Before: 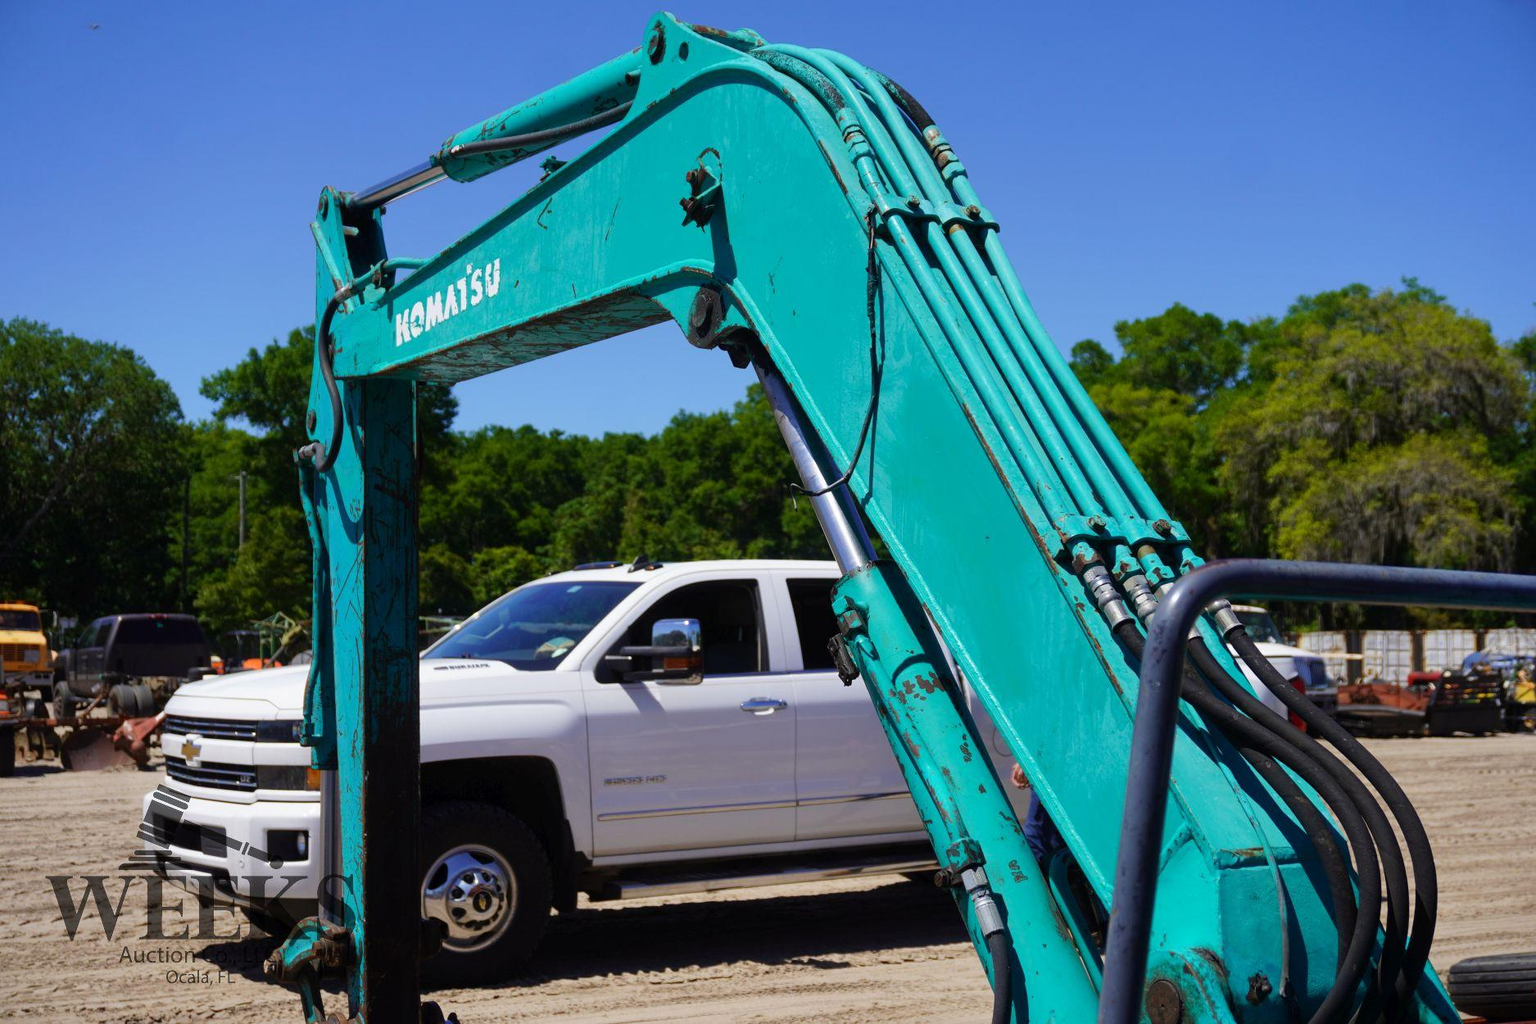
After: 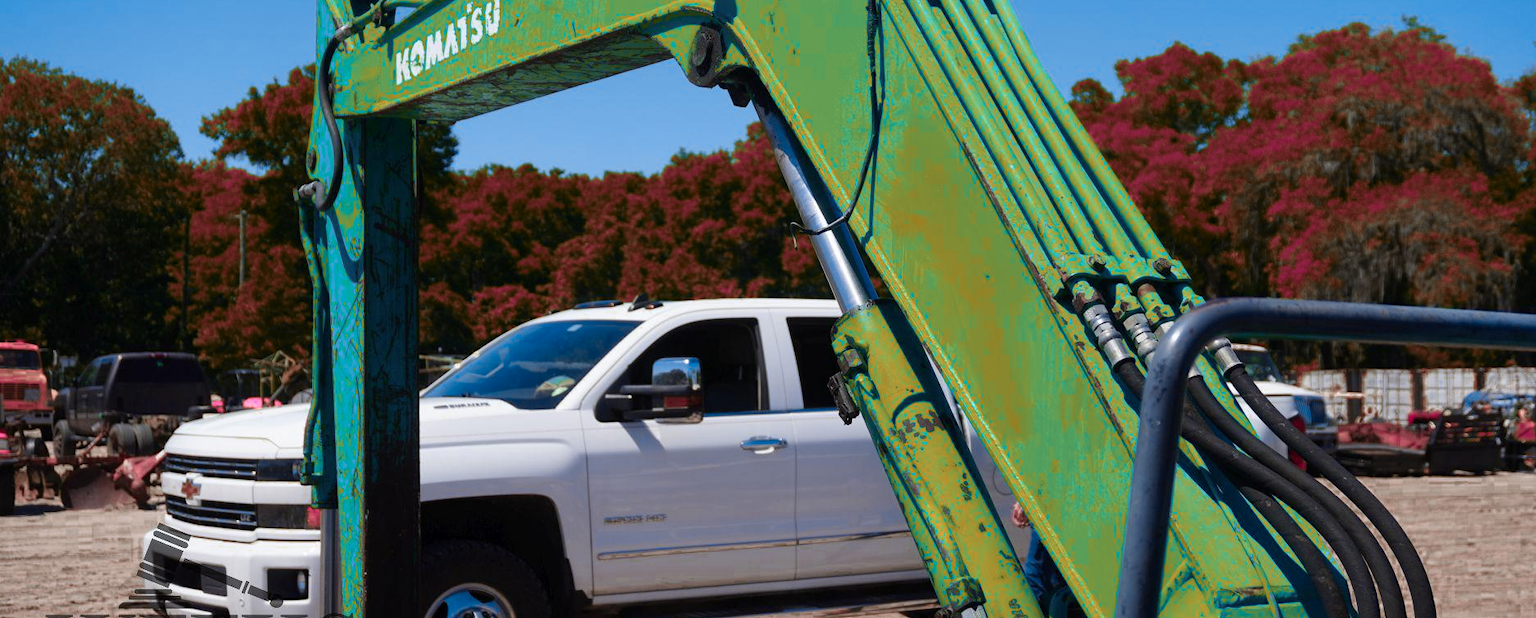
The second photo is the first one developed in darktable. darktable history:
crop and rotate: top 25.549%, bottom 14.009%
color zones: curves: ch0 [(0.006, 0.385) (0.143, 0.563) (0.243, 0.321) (0.352, 0.464) (0.516, 0.456) (0.625, 0.5) (0.75, 0.5) (0.875, 0.5)]; ch1 [(0, 0.5) (0.134, 0.504) (0.246, 0.463) (0.421, 0.515) (0.5, 0.56) (0.625, 0.5) (0.75, 0.5) (0.875, 0.5)]; ch2 [(0, 0.5) (0.131, 0.426) (0.307, 0.289) (0.38, 0.188) (0.513, 0.216) (0.625, 0.548) (0.75, 0.468) (0.838, 0.396) (0.971, 0.311)], mix 100.35%
